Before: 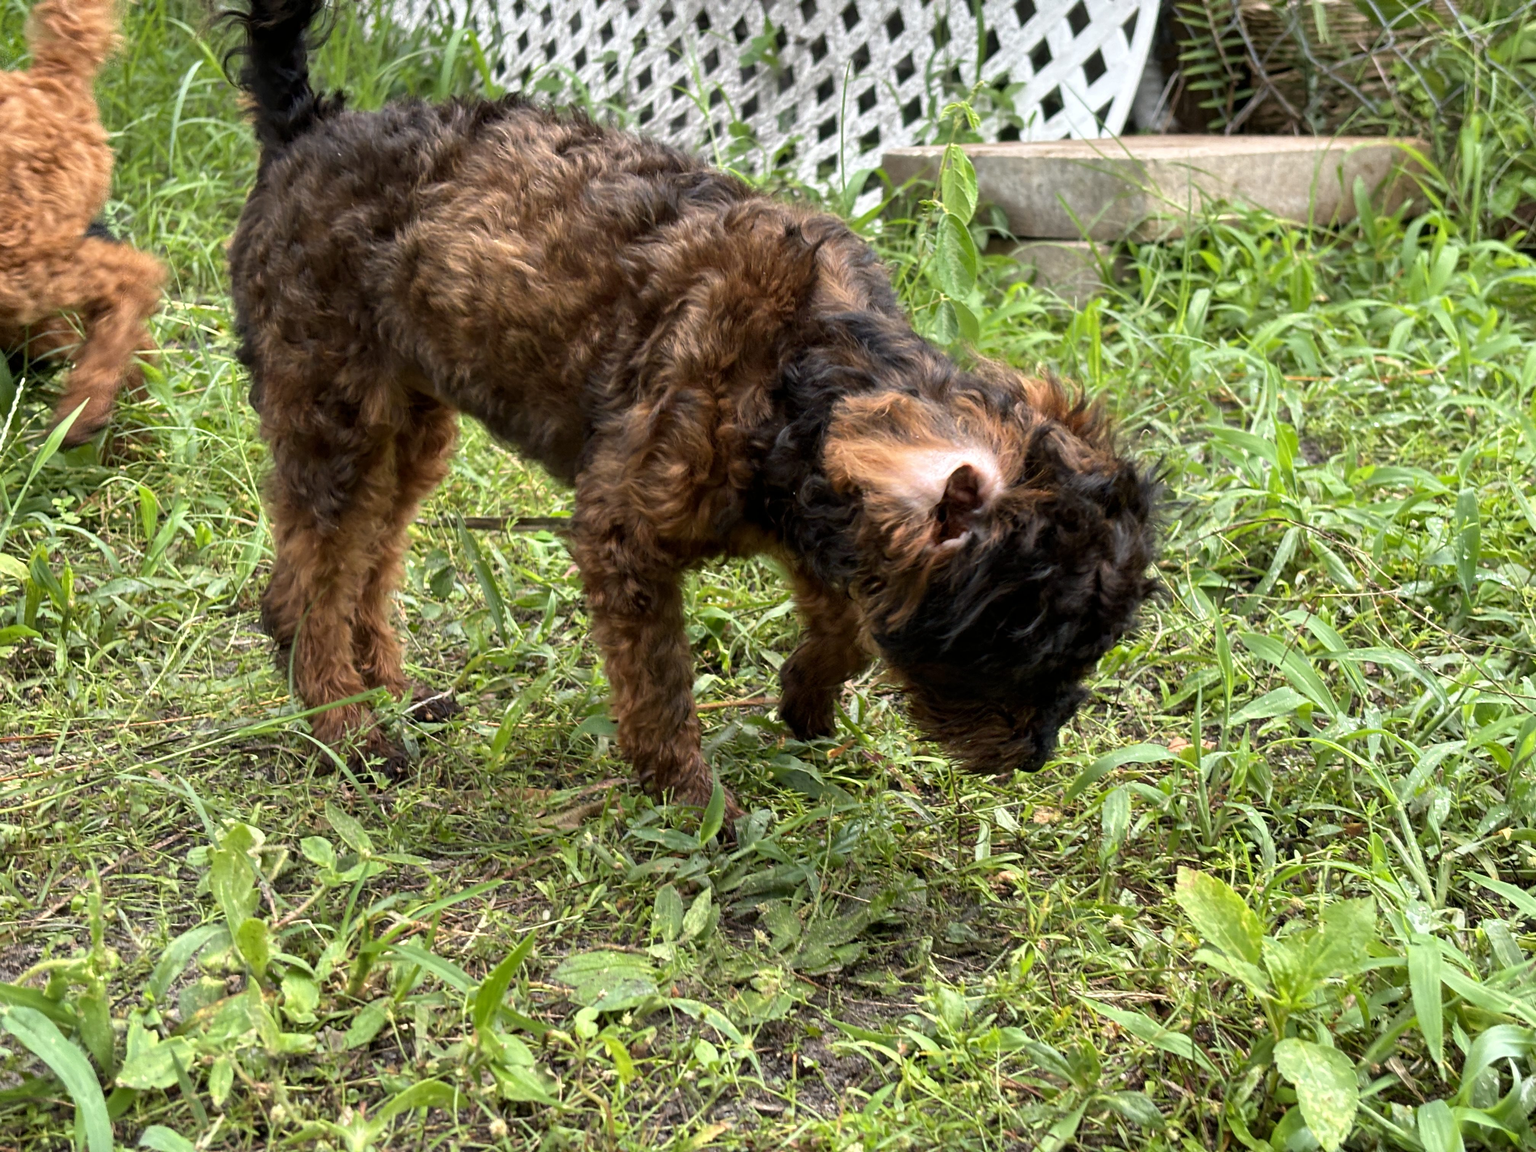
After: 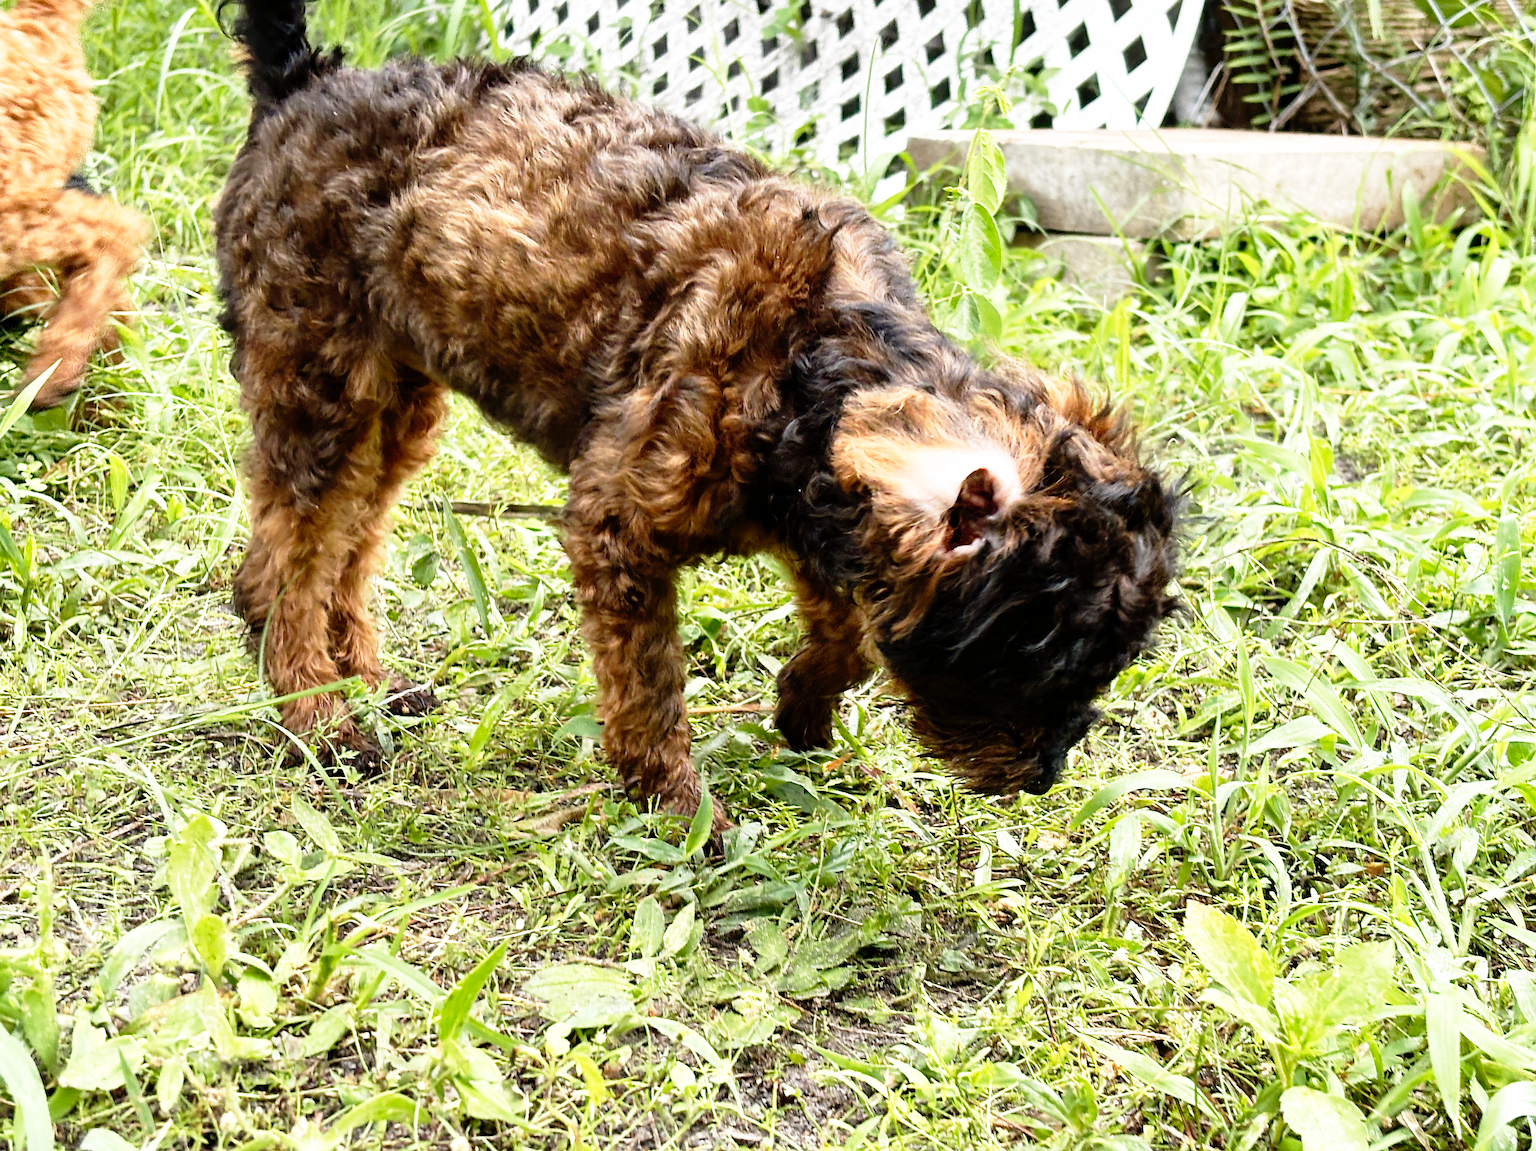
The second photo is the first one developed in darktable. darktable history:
crop and rotate: angle -2.38°
sharpen: radius 1.4, amount 1.25, threshold 0.7
base curve: curves: ch0 [(0, 0) (0.012, 0.01) (0.073, 0.168) (0.31, 0.711) (0.645, 0.957) (1, 1)], preserve colors none
